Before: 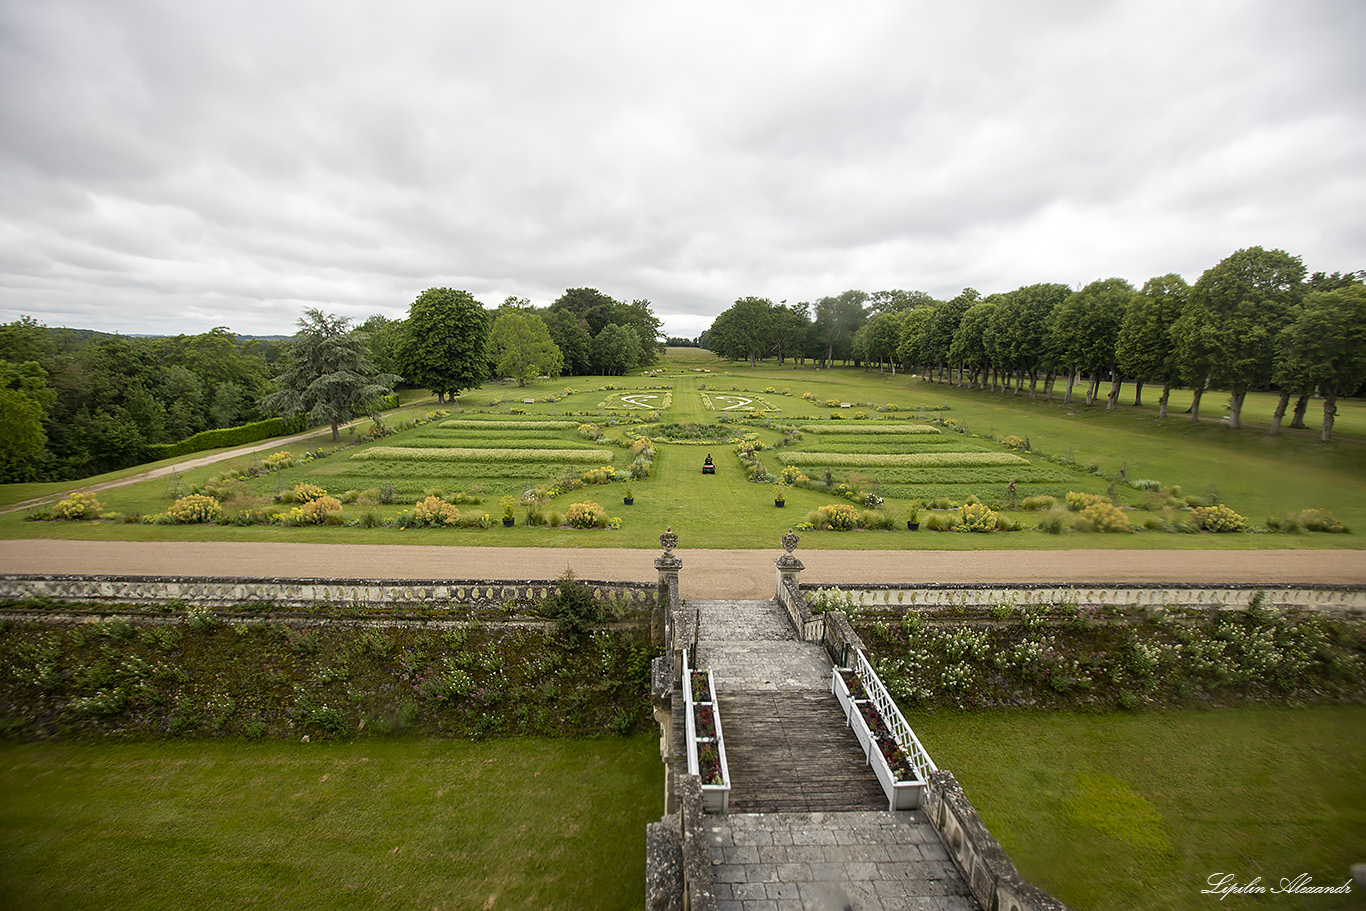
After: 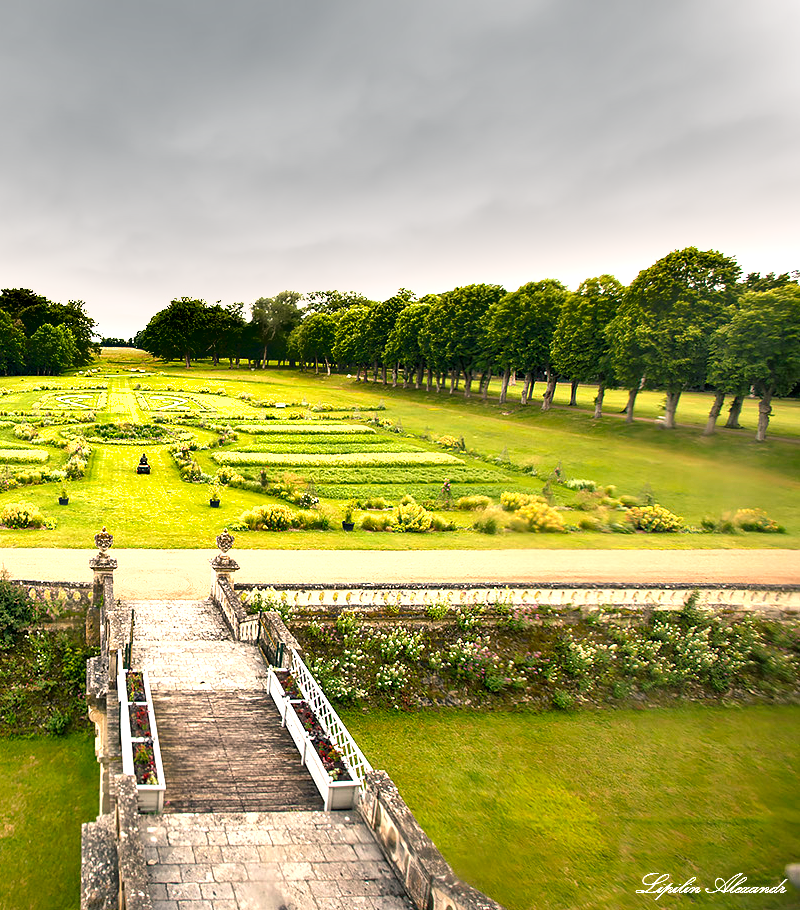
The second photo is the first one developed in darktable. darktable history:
color balance rgb: shadows lift › chroma 5.41%, shadows lift › hue 240°, highlights gain › chroma 3.74%, highlights gain › hue 60°, saturation formula JzAzBz (2021)
white balance: red 1, blue 1
crop: left 41.402%
shadows and highlights: soften with gaussian
levels: levels [0.018, 0.493, 1]
exposure: black level correction 0, exposure 1.55 EV, compensate exposure bias true, compensate highlight preservation false
tone equalizer: on, module defaults
